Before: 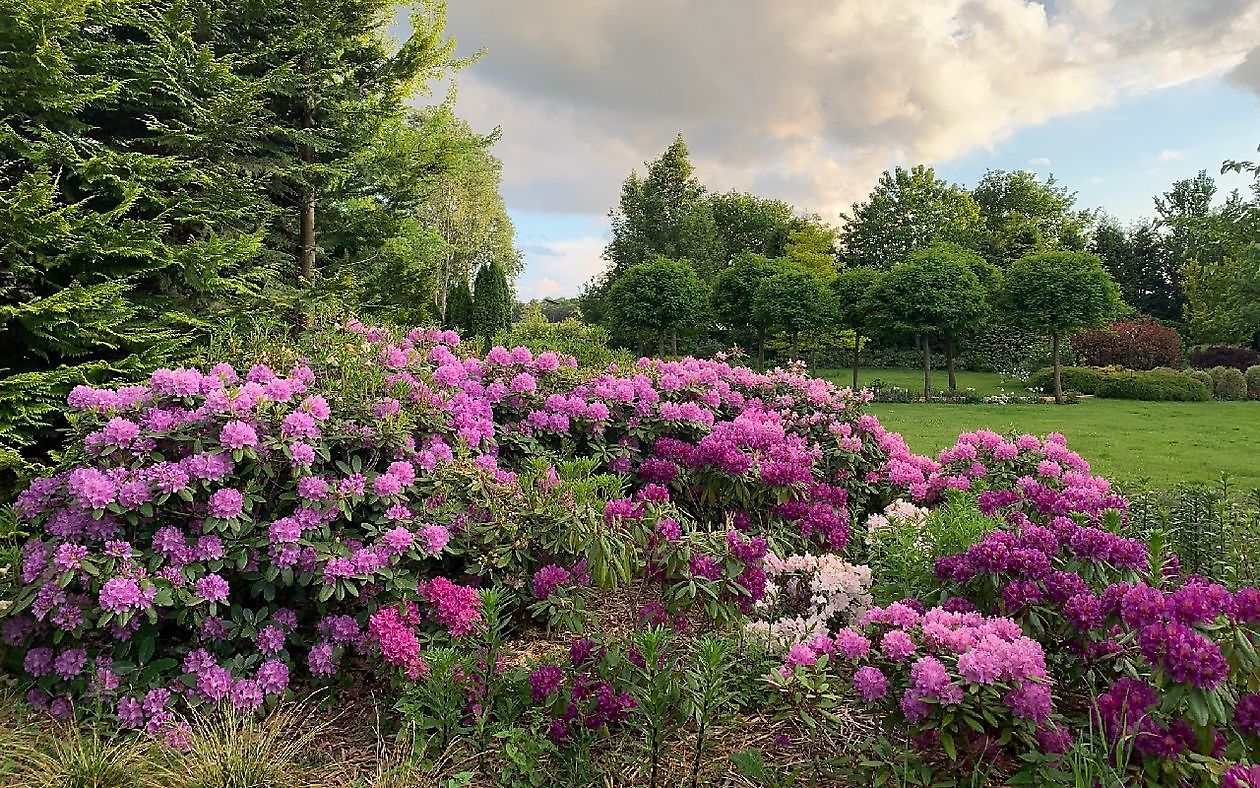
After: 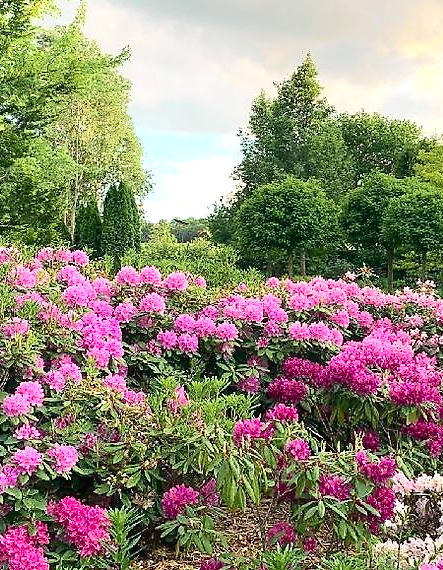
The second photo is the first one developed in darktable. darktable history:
exposure: black level correction 0, exposure 0.7 EV, compensate exposure bias true, compensate highlight preservation false
tone curve: curves: ch0 [(0, 0.008) (0.107, 0.091) (0.283, 0.287) (0.461, 0.498) (0.64, 0.679) (0.822, 0.841) (0.998, 0.978)]; ch1 [(0, 0) (0.316, 0.349) (0.466, 0.442) (0.502, 0.5) (0.527, 0.519) (0.561, 0.553) (0.608, 0.629) (0.669, 0.704) (0.859, 0.899) (1, 1)]; ch2 [(0, 0) (0.33, 0.301) (0.421, 0.443) (0.473, 0.498) (0.502, 0.504) (0.522, 0.525) (0.592, 0.61) (0.705, 0.7) (1, 1)], color space Lab, independent channels, preserve colors none
crop and rotate: left 29.476%, top 10.214%, right 35.32%, bottom 17.333%
